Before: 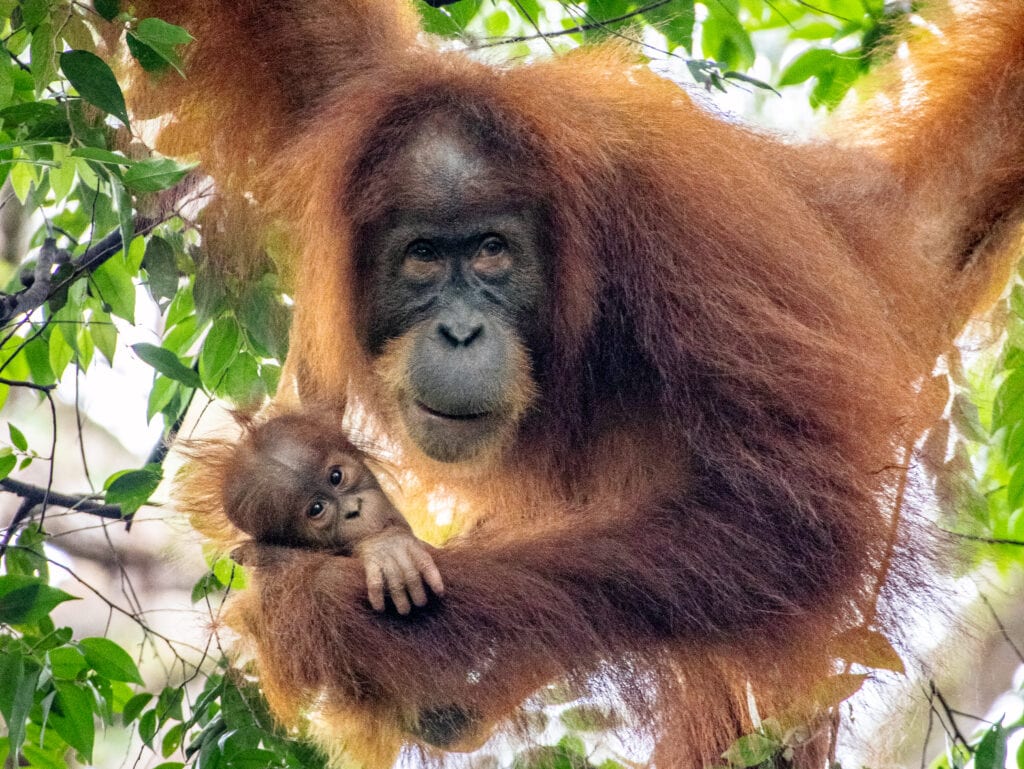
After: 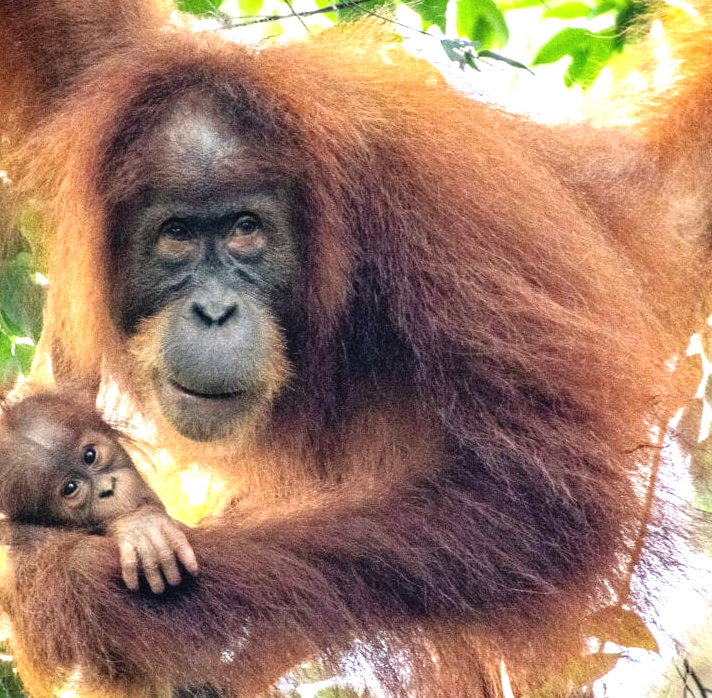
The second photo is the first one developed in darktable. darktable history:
exposure: black level correction -0.002, exposure 0.708 EV, compensate exposure bias true, compensate highlight preservation false
crop and rotate: left 24.034%, top 2.838%, right 6.406%, bottom 6.299%
